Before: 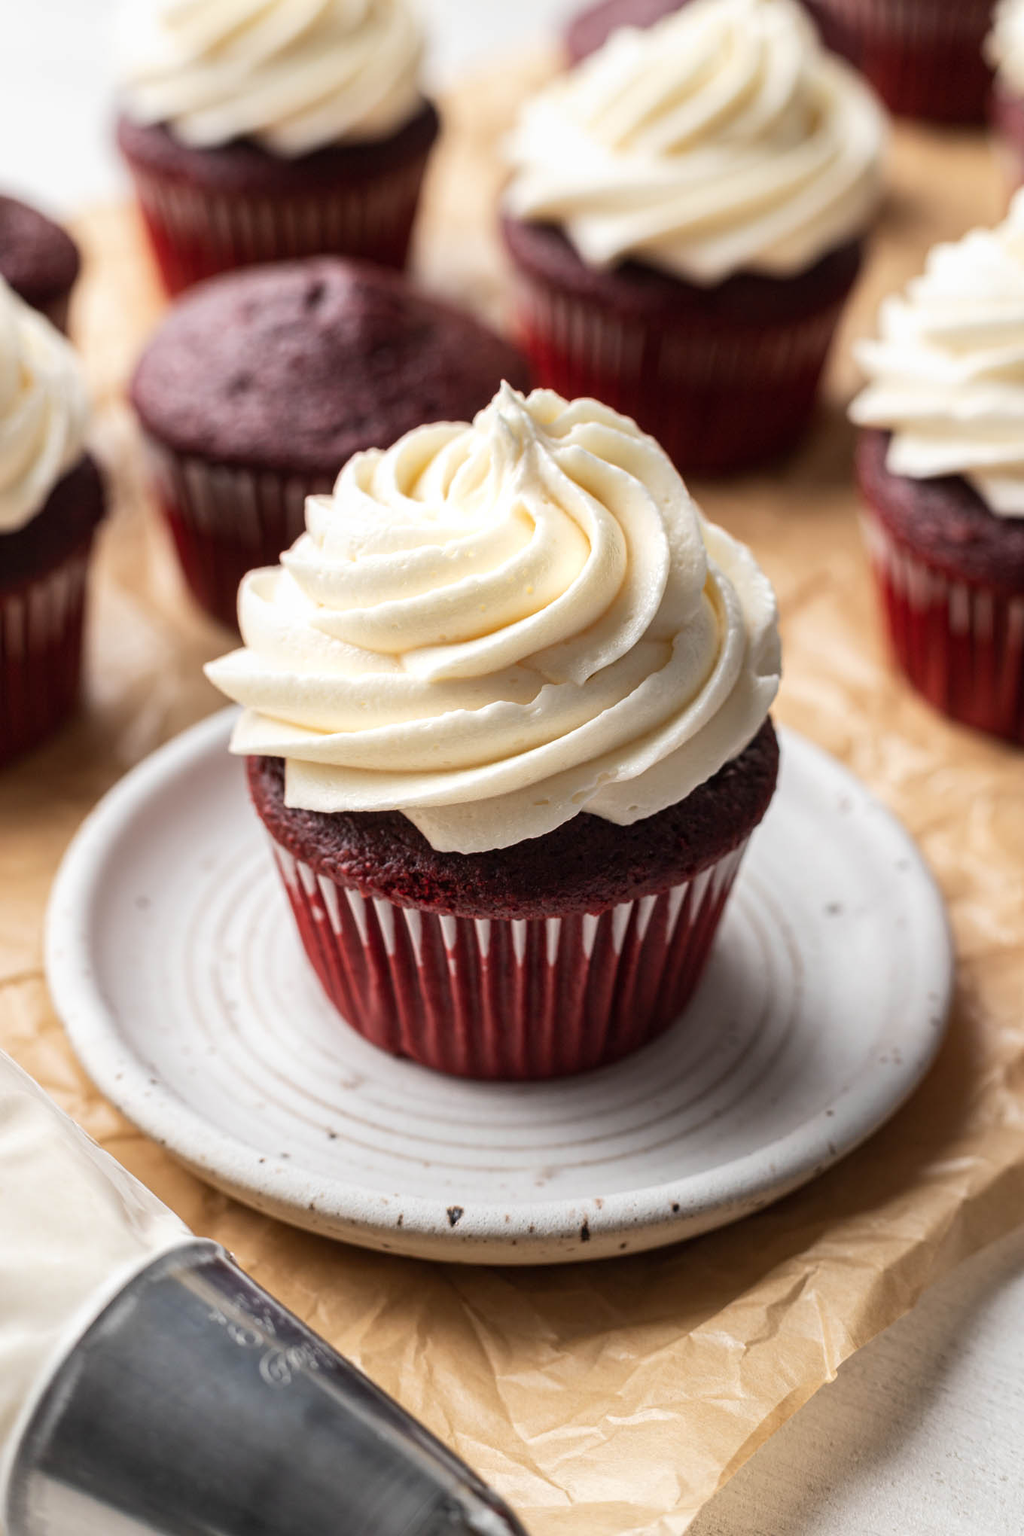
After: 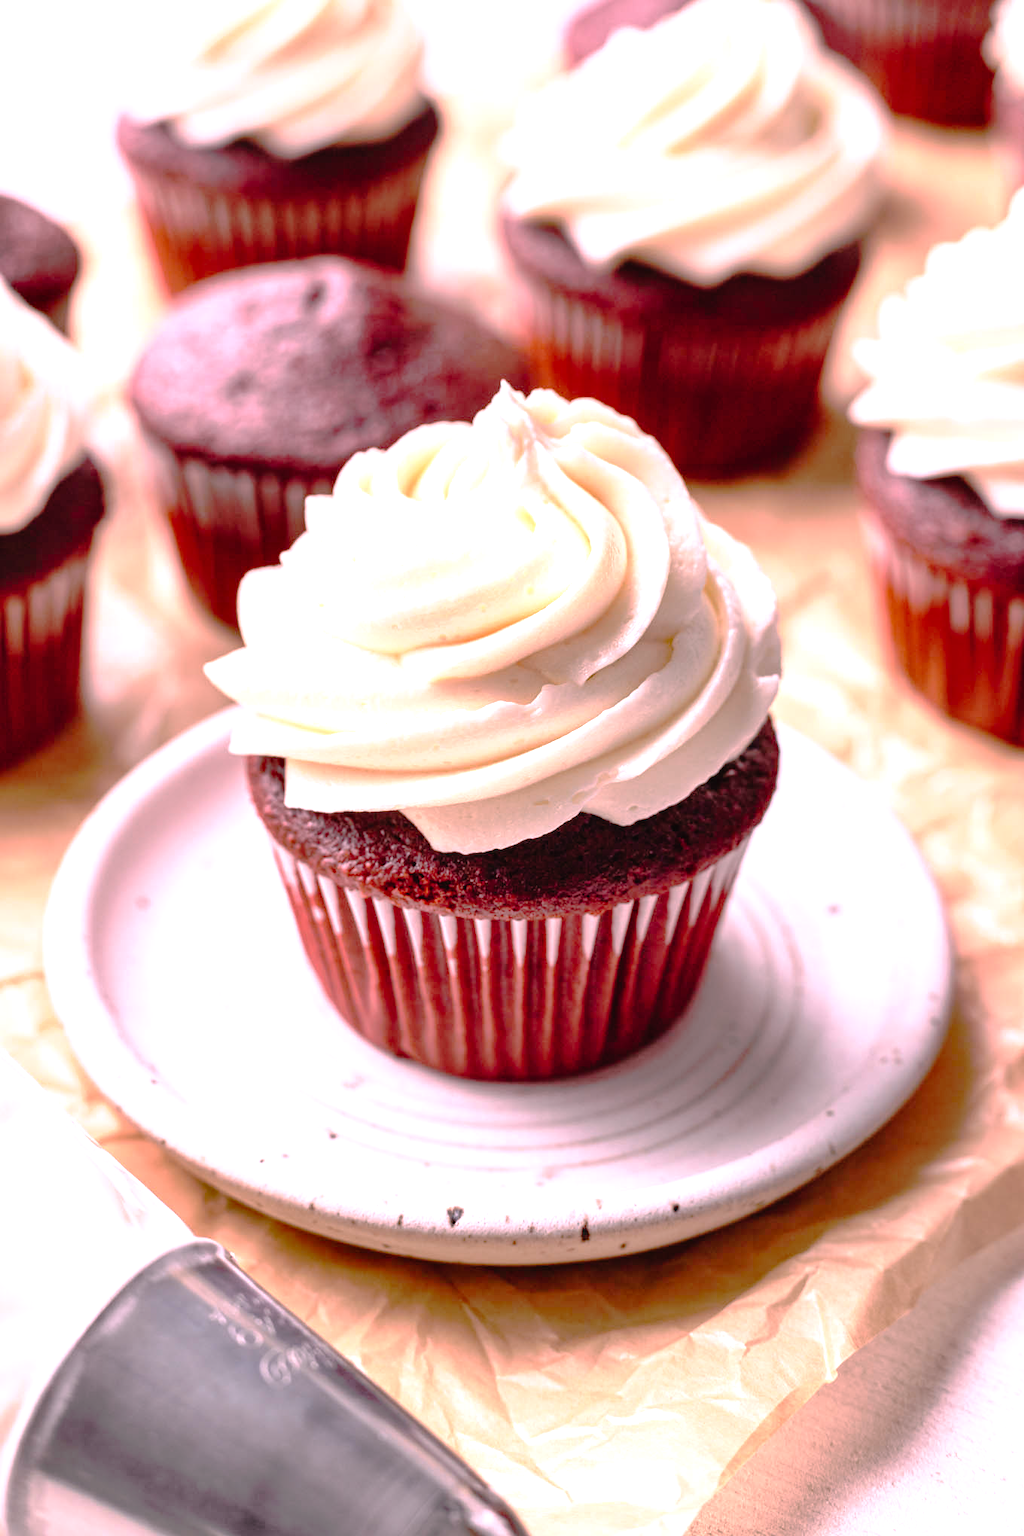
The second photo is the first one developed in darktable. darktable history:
tone curve: curves: ch0 [(0, 0) (0.003, 0.019) (0.011, 0.019) (0.025, 0.023) (0.044, 0.032) (0.069, 0.046) (0.1, 0.073) (0.136, 0.129) (0.177, 0.207) (0.224, 0.295) (0.277, 0.394) (0.335, 0.48) (0.399, 0.524) (0.468, 0.575) (0.543, 0.628) (0.623, 0.684) (0.709, 0.739) (0.801, 0.808) (0.898, 0.9) (1, 1)], preserve colors none
exposure: black level correction 0, exposure 0.7 EV, compensate exposure bias true, compensate highlight preservation false
shadows and highlights: shadows 37.27, highlights -28.18, soften with gaussian
white balance: red 1.188, blue 1.11
